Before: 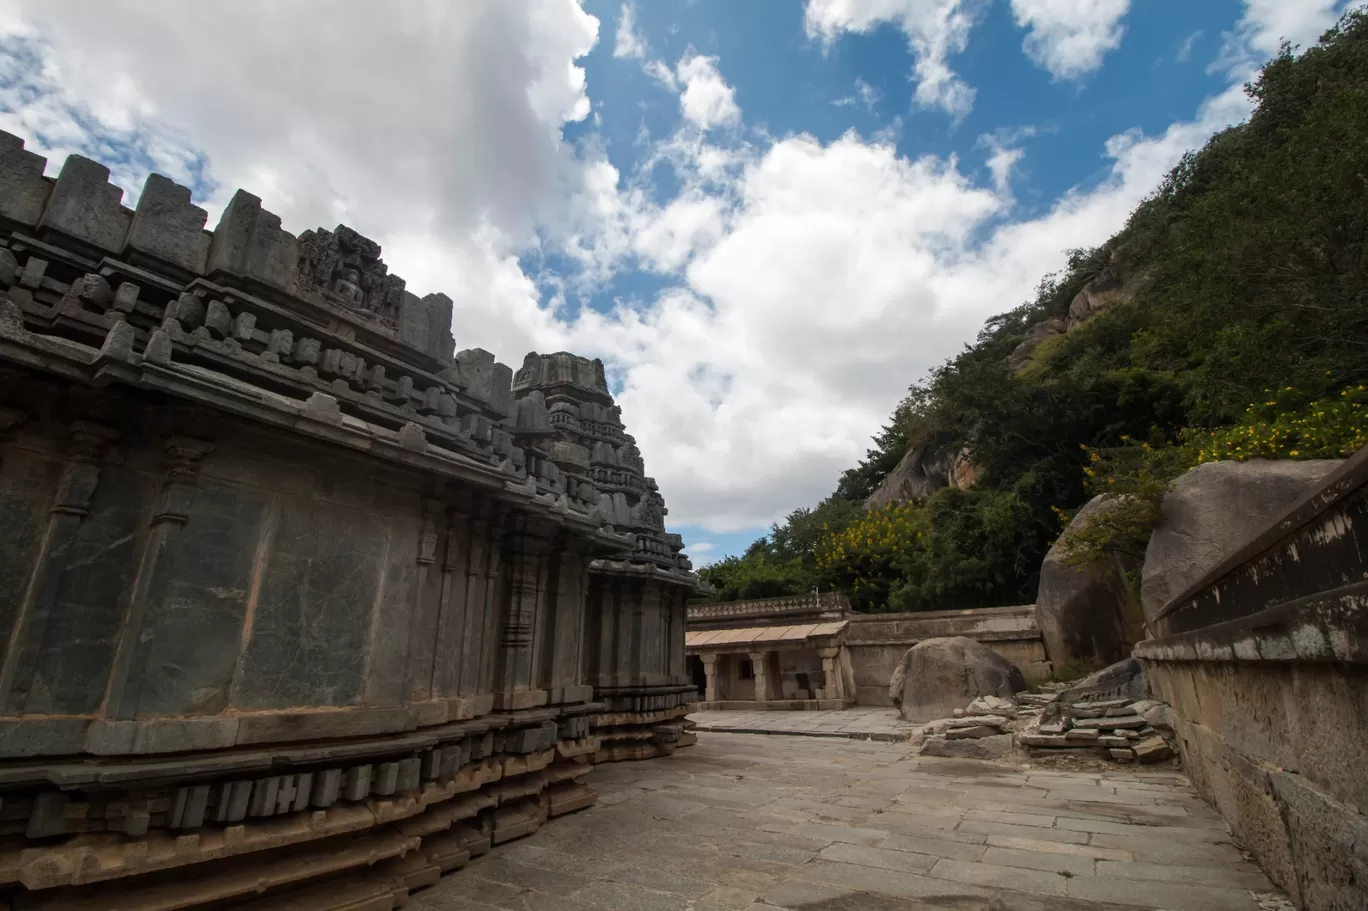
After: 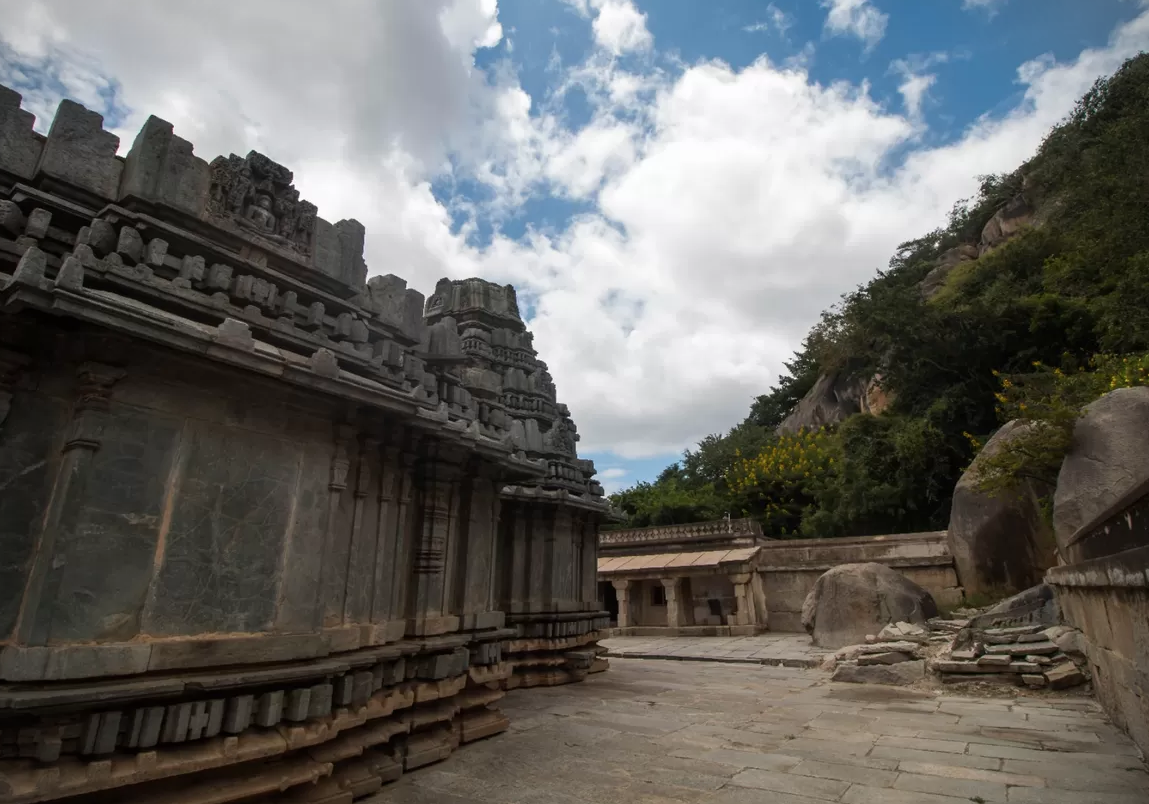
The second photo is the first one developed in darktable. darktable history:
crop: left 6.446%, top 8.188%, right 9.538%, bottom 3.548%
vignetting: fall-off start 91.19%
